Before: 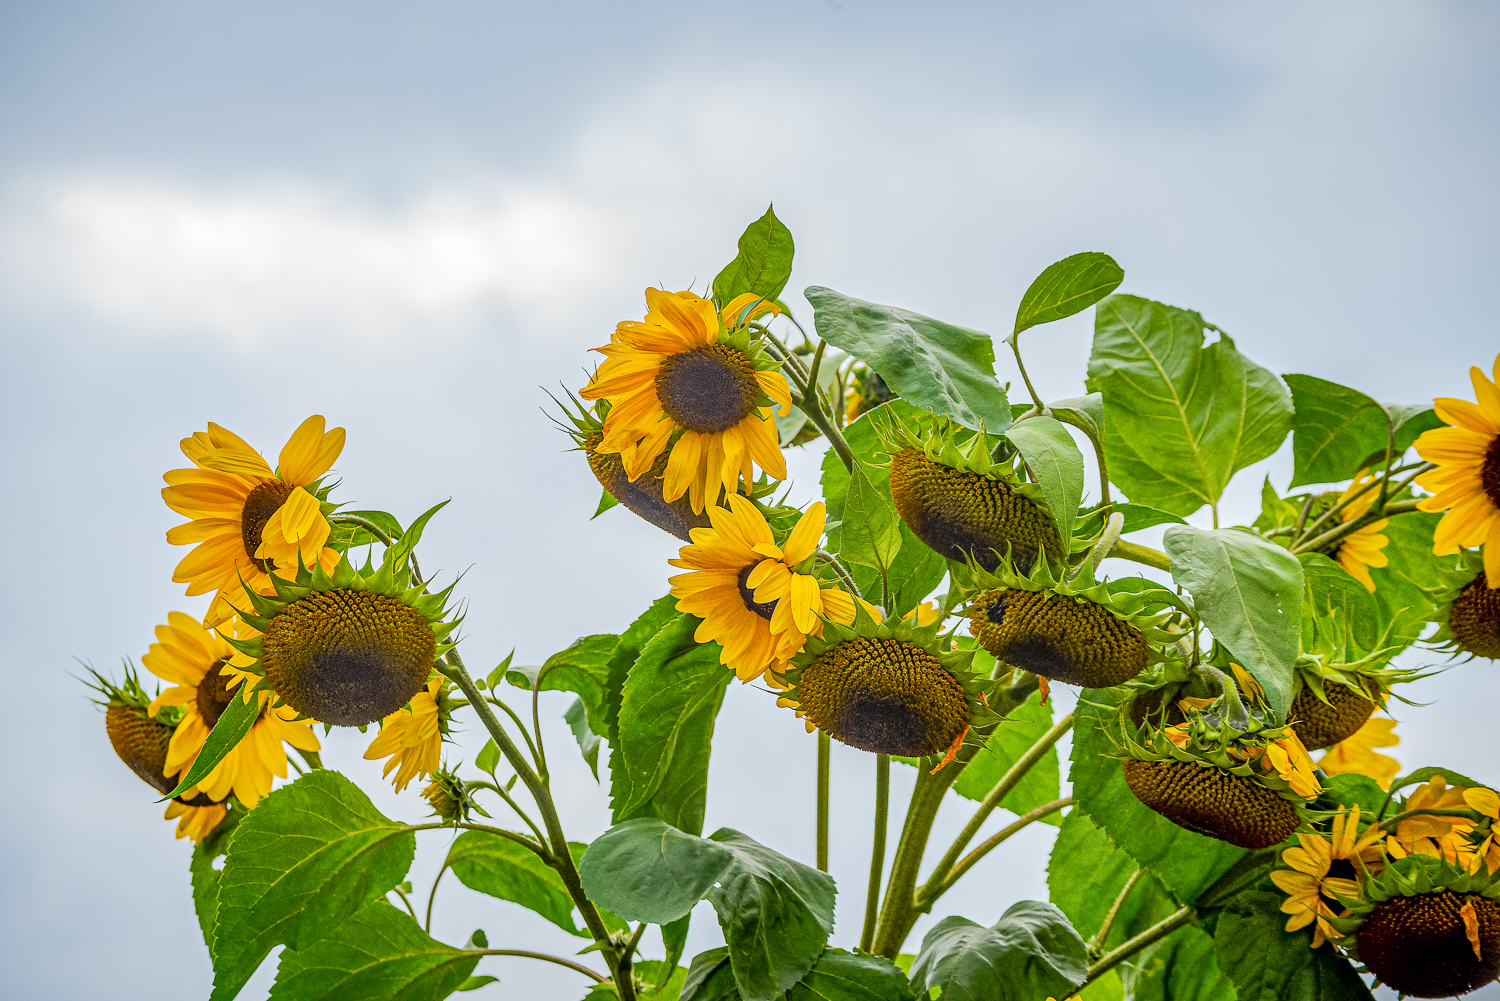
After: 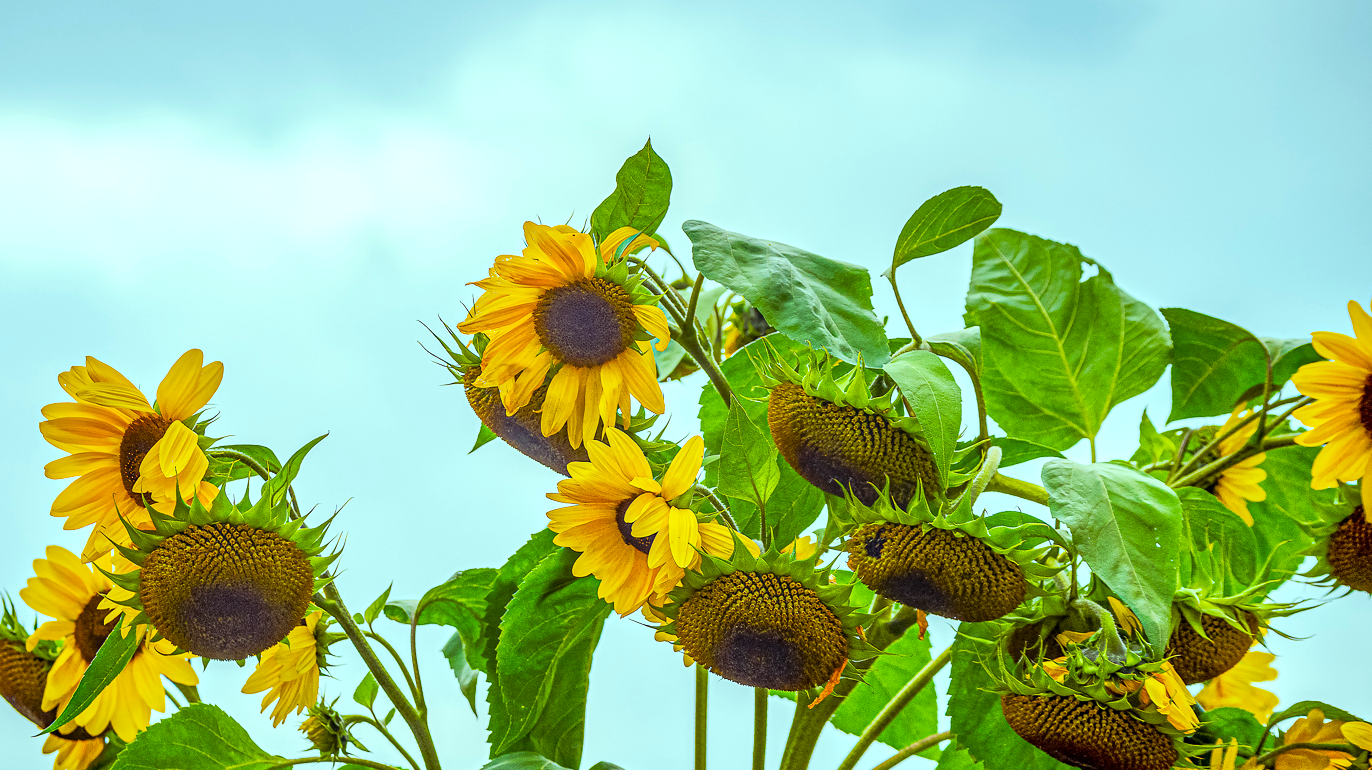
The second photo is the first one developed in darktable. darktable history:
crop: left 8.155%, top 6.611%, bottom 15.385%
color balance rgb: shadows lift › luminance 0.49%, shadows lift › chroma 6.83%, shadows lift › hue 300.29°, power › hue 208.98°, highlights gain › luminance 20.24%, highlights gain › chroma 2.73%, highlights gain › hue 173.85°, perceptual saturation grading › global saturation 18.05%
color correction: highlights a* -6.69, highlights b* 0.49
